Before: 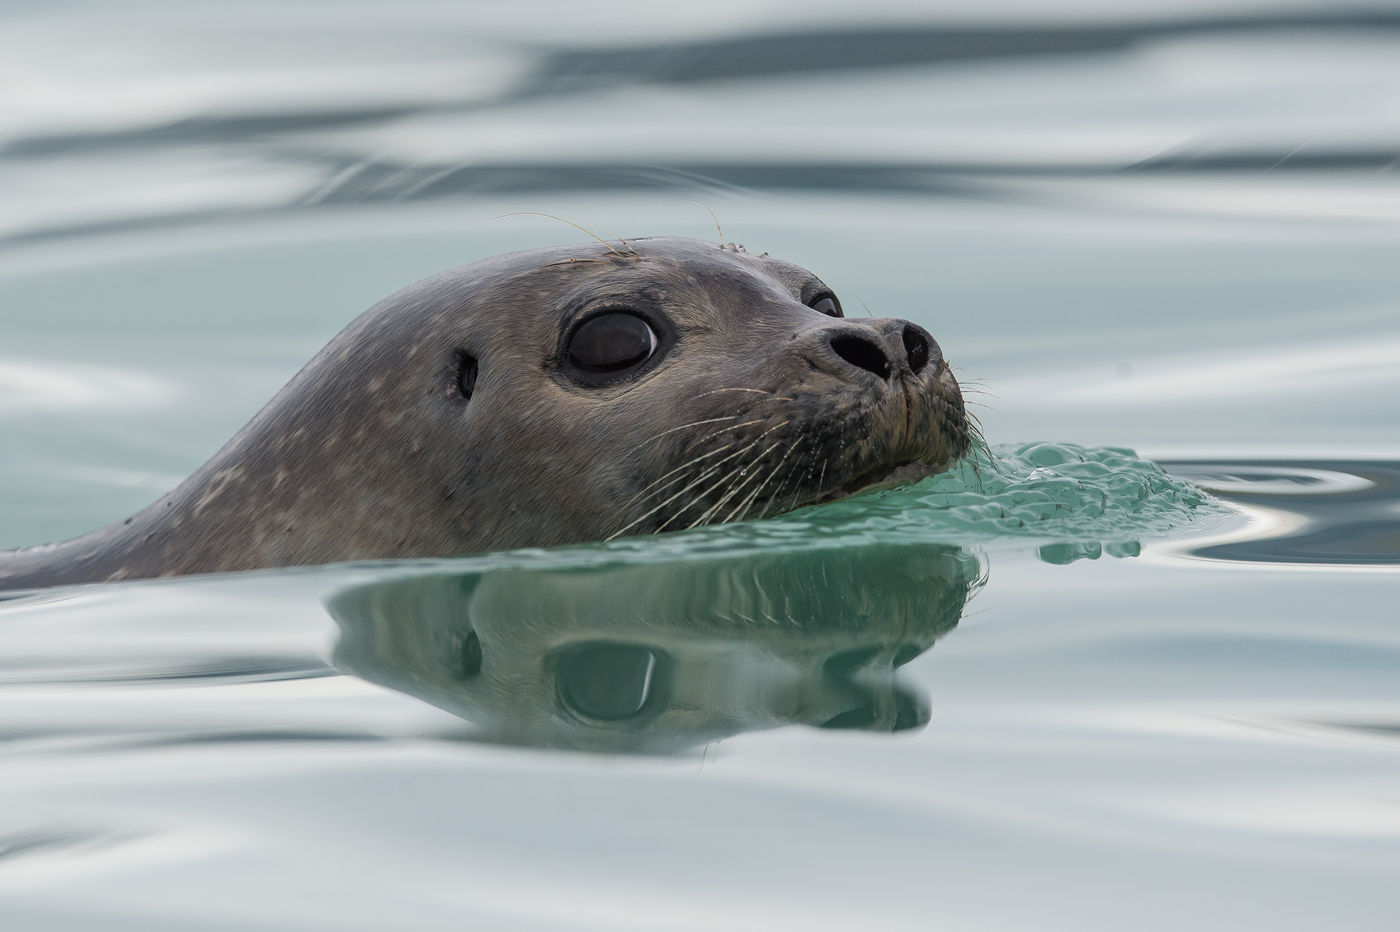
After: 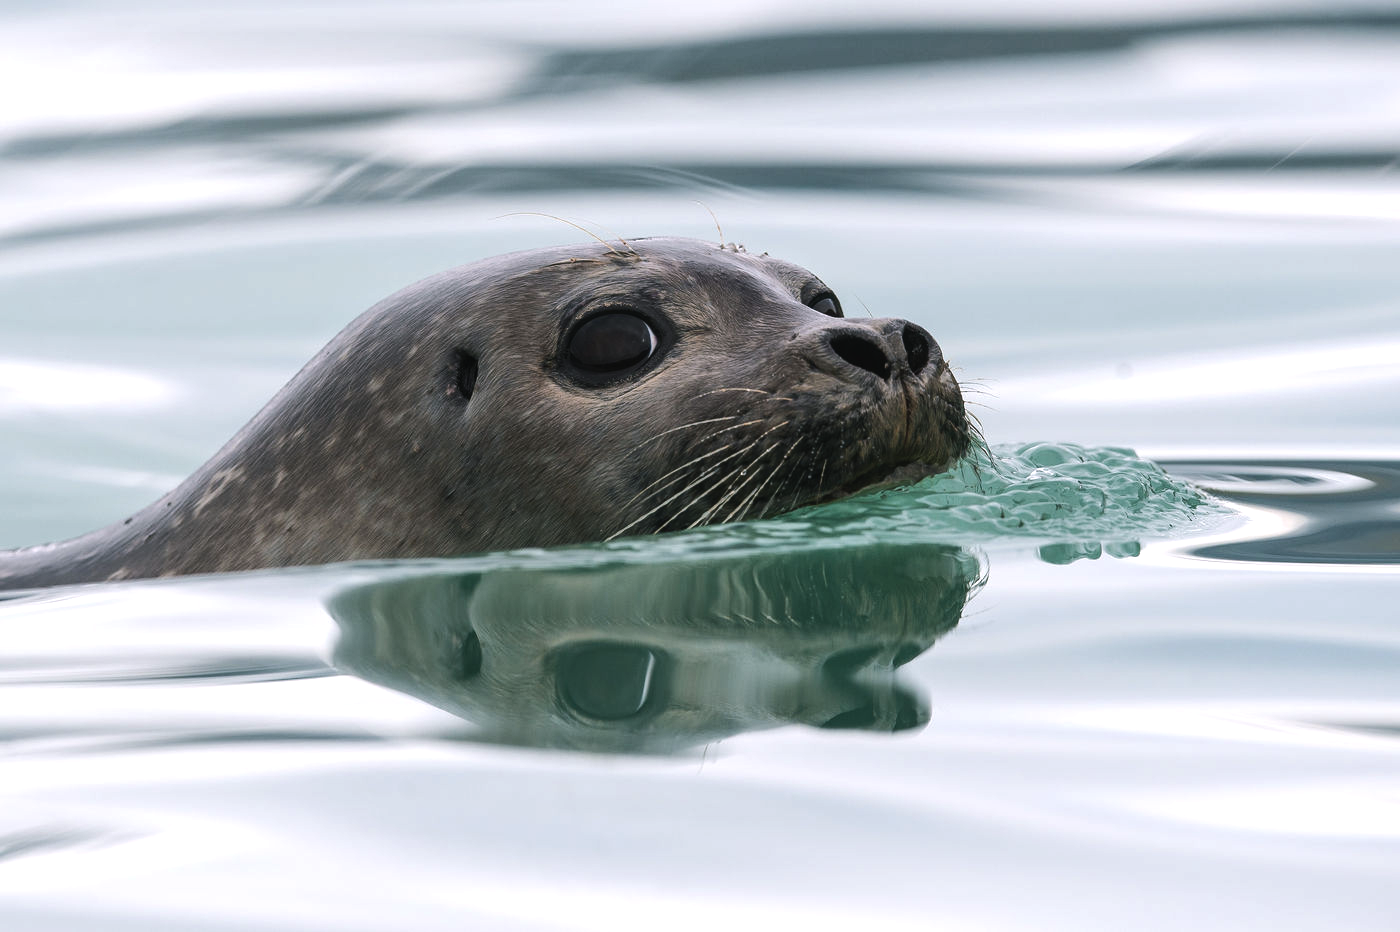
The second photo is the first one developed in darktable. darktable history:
color balance rgb: shadows lift › chroma 2%, shadows lift › hue 135.47°, highlights gain › chroma 2%, highlights gain › hue 291.01°, global offset › luminance 0.5%, perceptual saturation grading › global saturation -10.8%, perceptual saturation grading › highlights -26.83%, perceptual saturation grading › shadows 21.25%, perceptual brilliance grading › highlights 17.77%, perceptual brilliance grading › mid-tones 31.71%, perceptual brilliance grading › shadows -31.01%, global vibrance 24.91%
tone equalizer: on, module defaults
